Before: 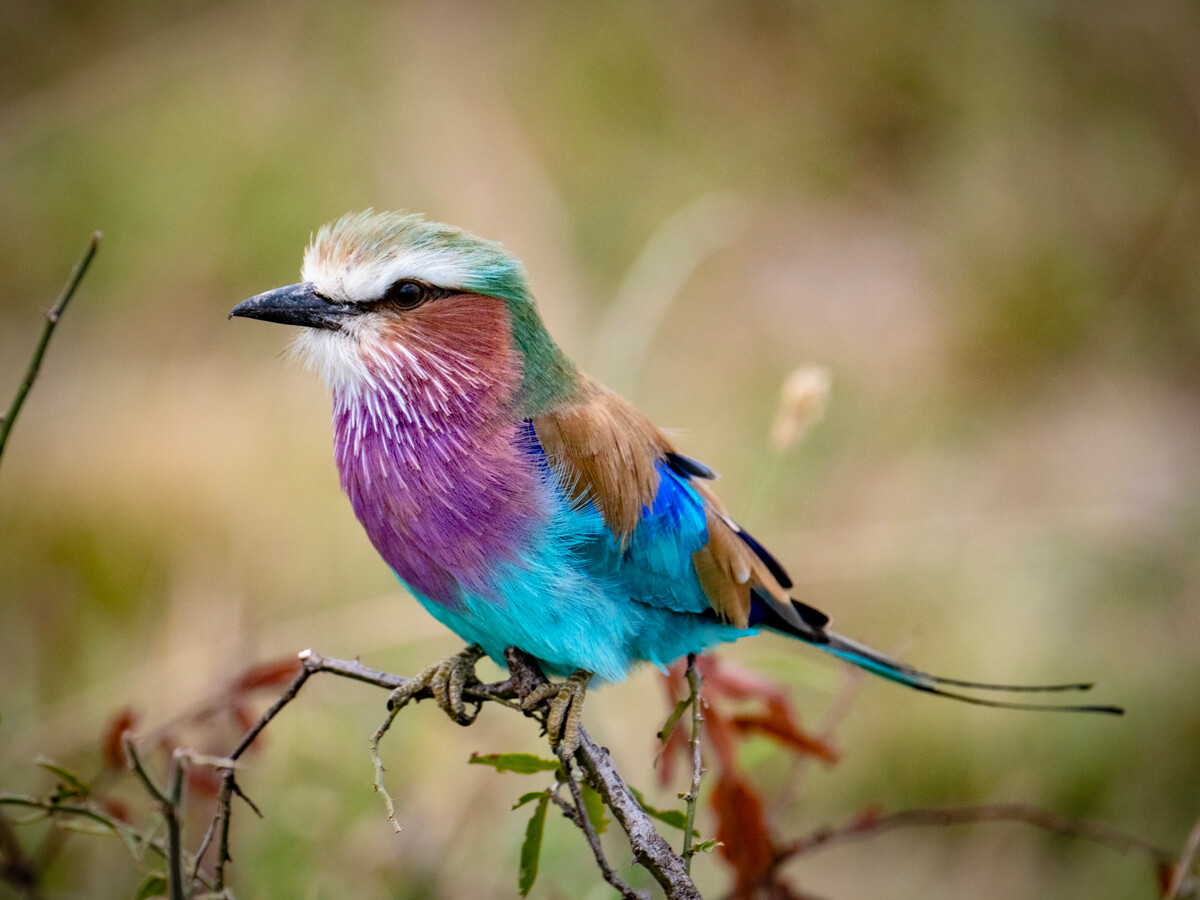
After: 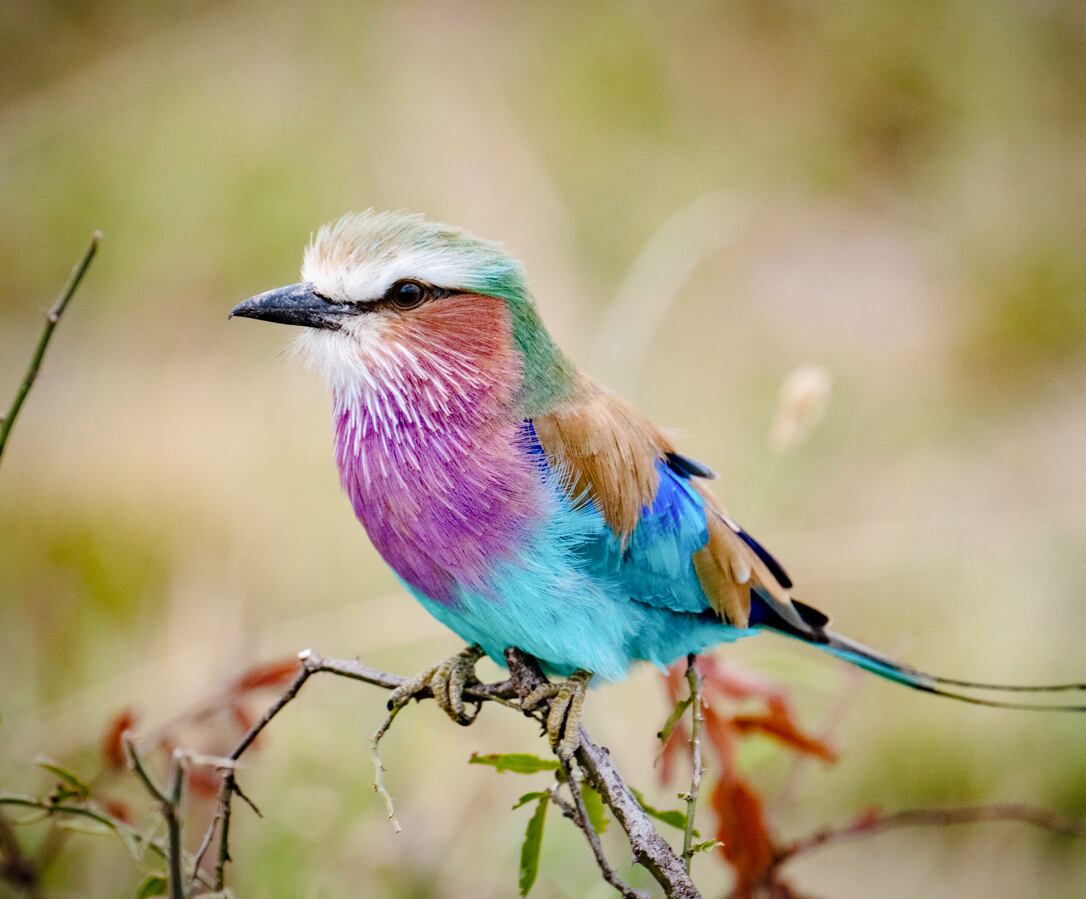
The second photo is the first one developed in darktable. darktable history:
crop: right 9.485%, bottom 0.021%
base curve: curves: ch0 [(0, 0) (0.158, 0.273) (0.879, 0.895) (1, 1)], preserve colors none
